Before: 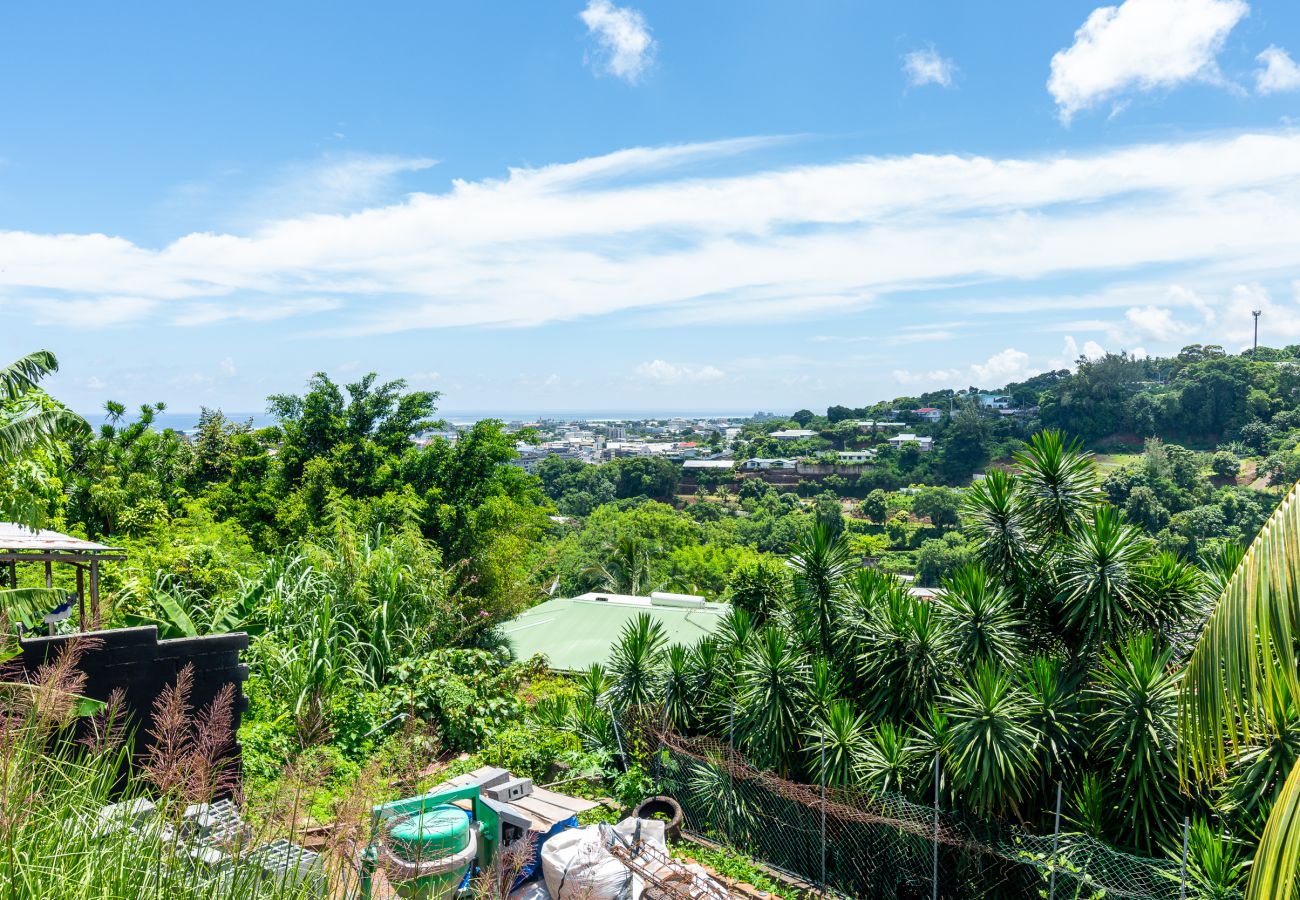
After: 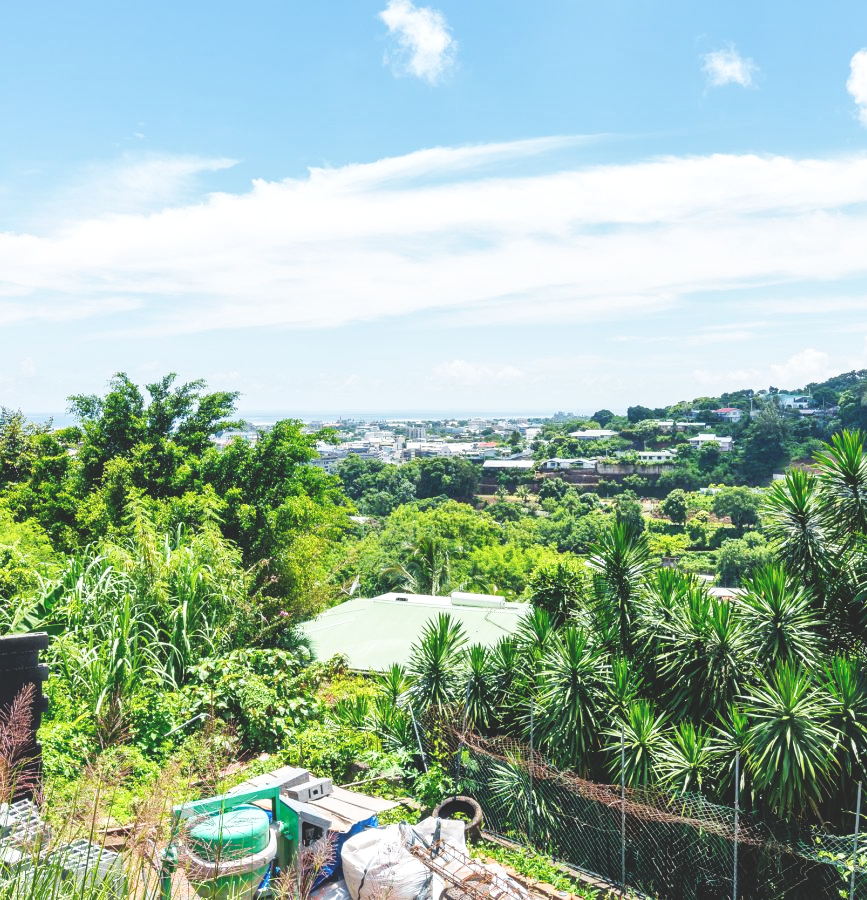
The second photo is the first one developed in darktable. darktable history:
exposure: black level correction -0.03, compensate highlight preservation false
local contrast: mode bilateral grid, contrast 20, coarseness 49, detail 120%, midtone range 0.2
crop: left 15.413%, right 17.831%
base curve: curves: ch0 [(0, 0) (0.032, 0.025) (0.121, 0.166) (0.206, 0.329) (0.605, 0.79) (1, 1)], preserve colors none
